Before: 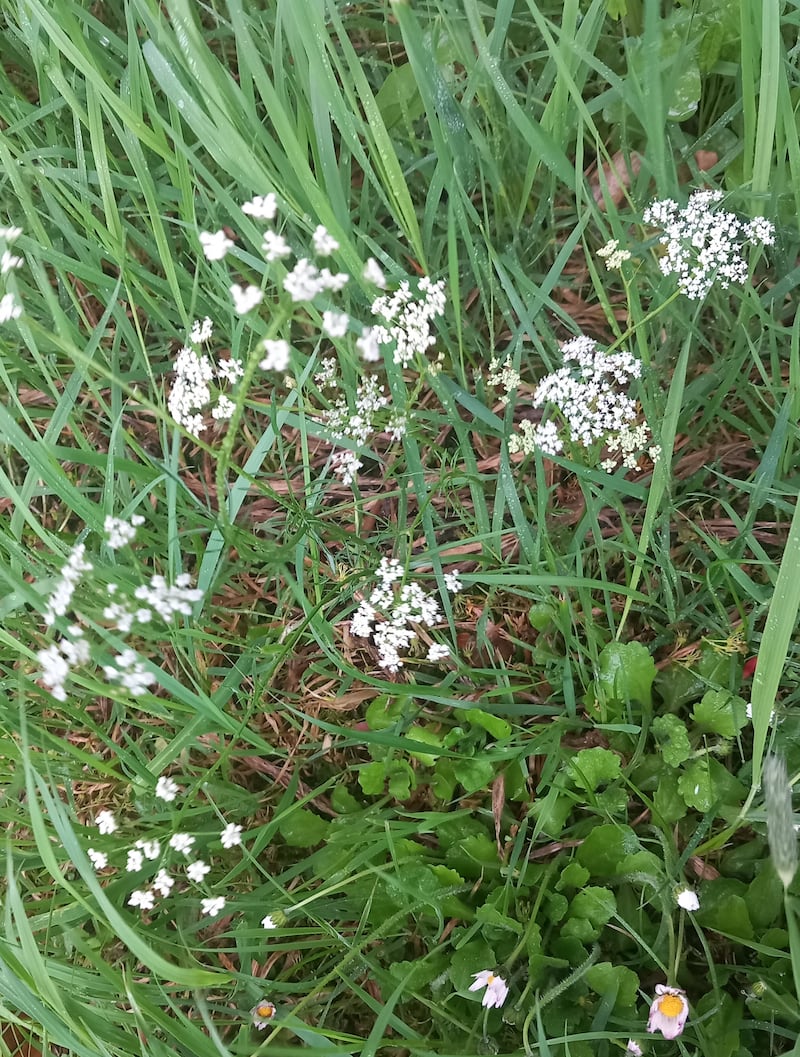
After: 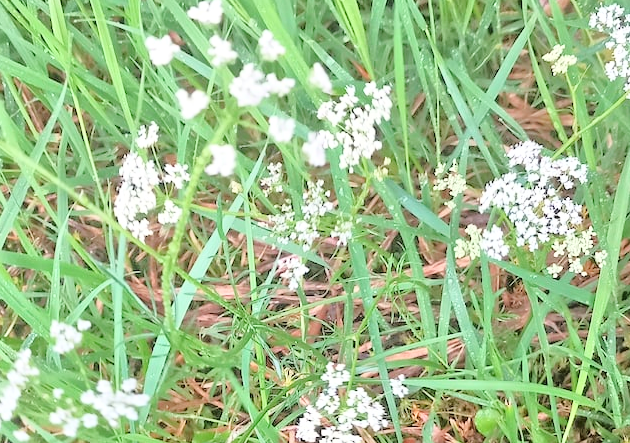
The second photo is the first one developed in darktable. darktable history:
tone equalizer: -7 EV 0.162 EV, -6 EV 0.605 EV, -5 EV 1.12 EV, -4 EV 1.35 EV, -3 EV 1.18 EV, -2 EV 0.6 EV, -1 EV 0.157 EV
base curve: curves: ch0 [(0, 0) (0.028, 0.03) (0.121, 0.232) (0.46, 0.748) (0.859, 0.968) (1, 1)]
crop: left 6.821%, top 18.512%, right 14.371%, bottom 39.489%
